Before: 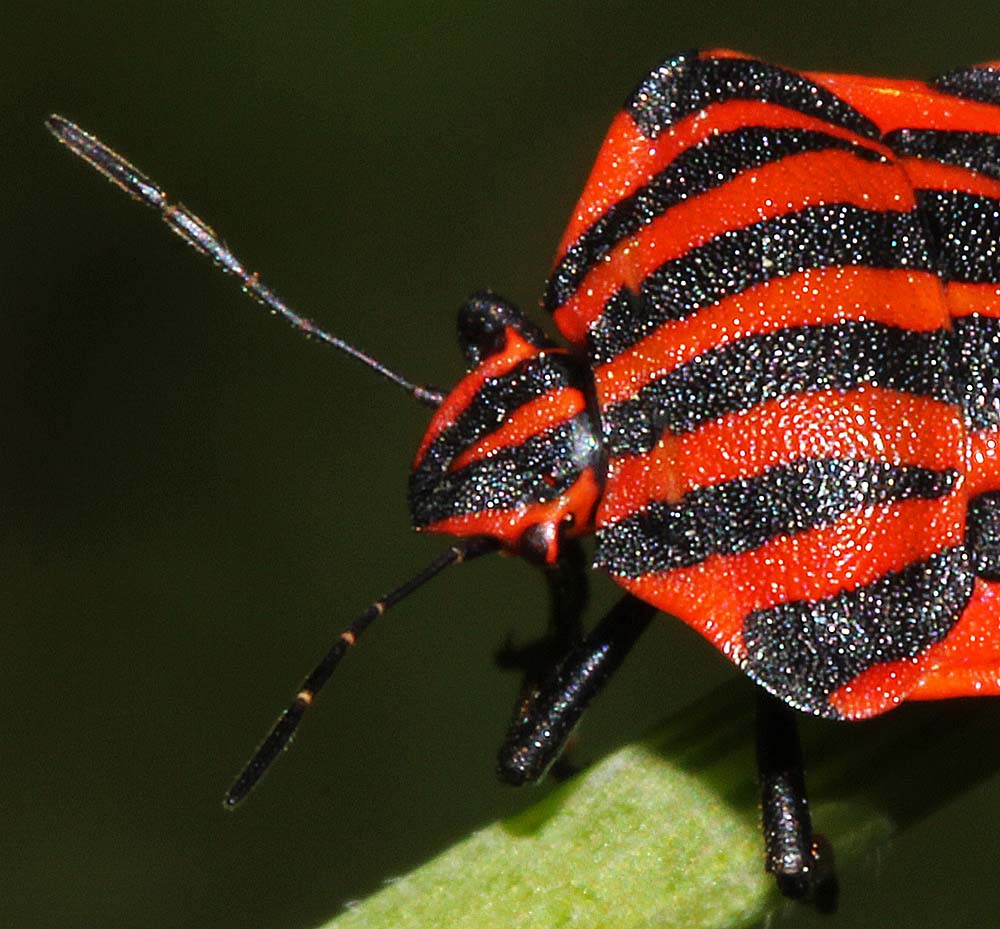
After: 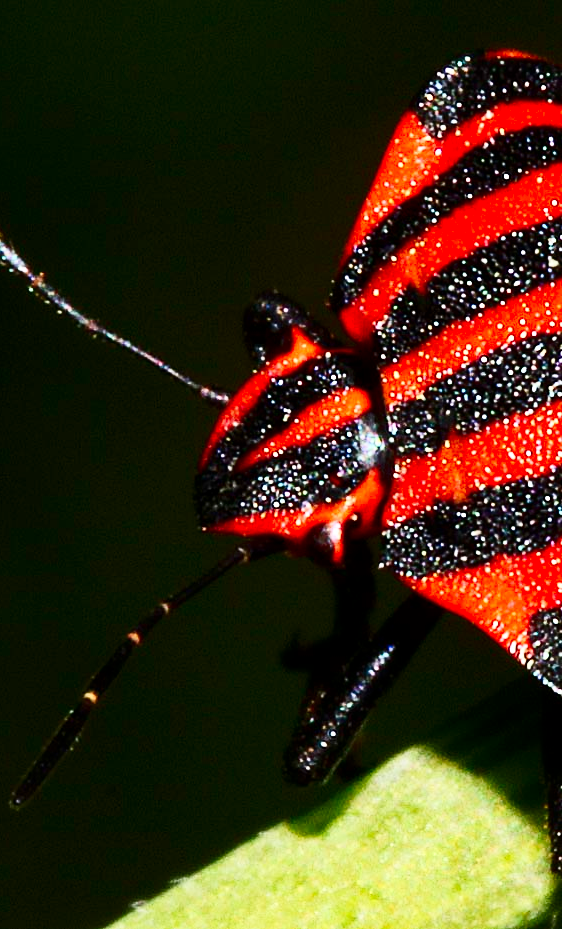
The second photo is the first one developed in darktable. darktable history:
crop: left 21.496%, right 22.254%
contrast brightness saturation: contrast 0.4, brightness 0.05, saturation 0.25
tone curve: curves: ch0 [(0, 0) (0.004, 0.002) (0.02, 0.013) (0.218, 0.218) (0.664, 0.718) (0.832, 0.873) (1, 1)], preserve colors none
local contrast: mode bilateral grid, contrast 20, coarseness 50, detail 120%, midtone range 0.2
